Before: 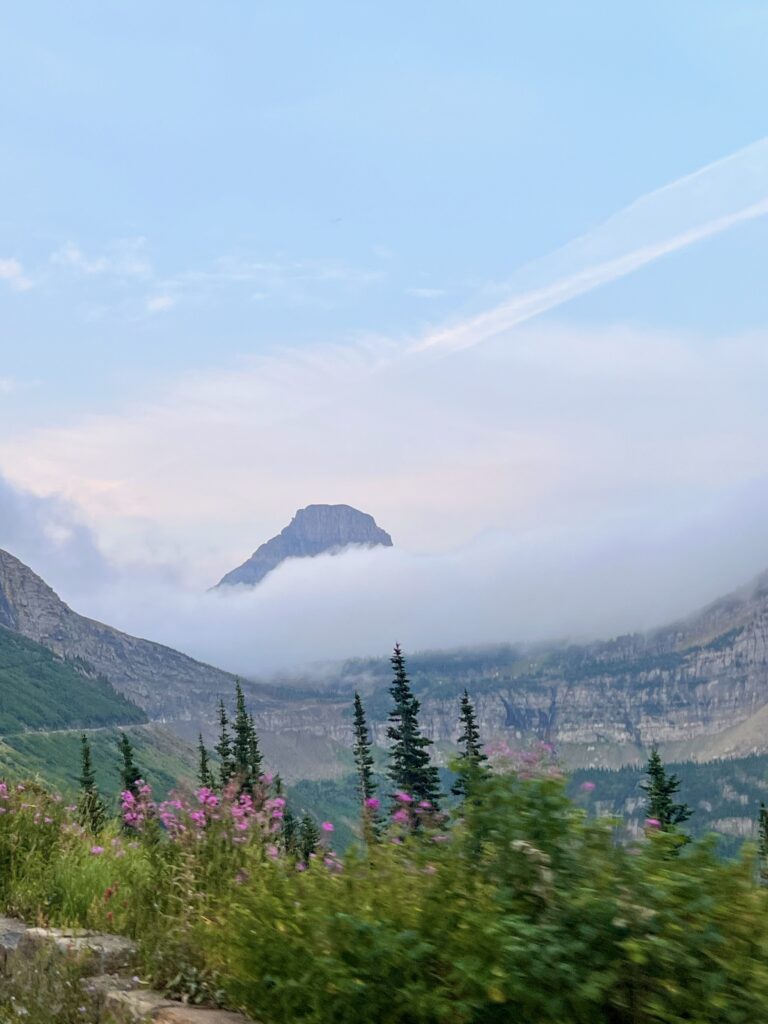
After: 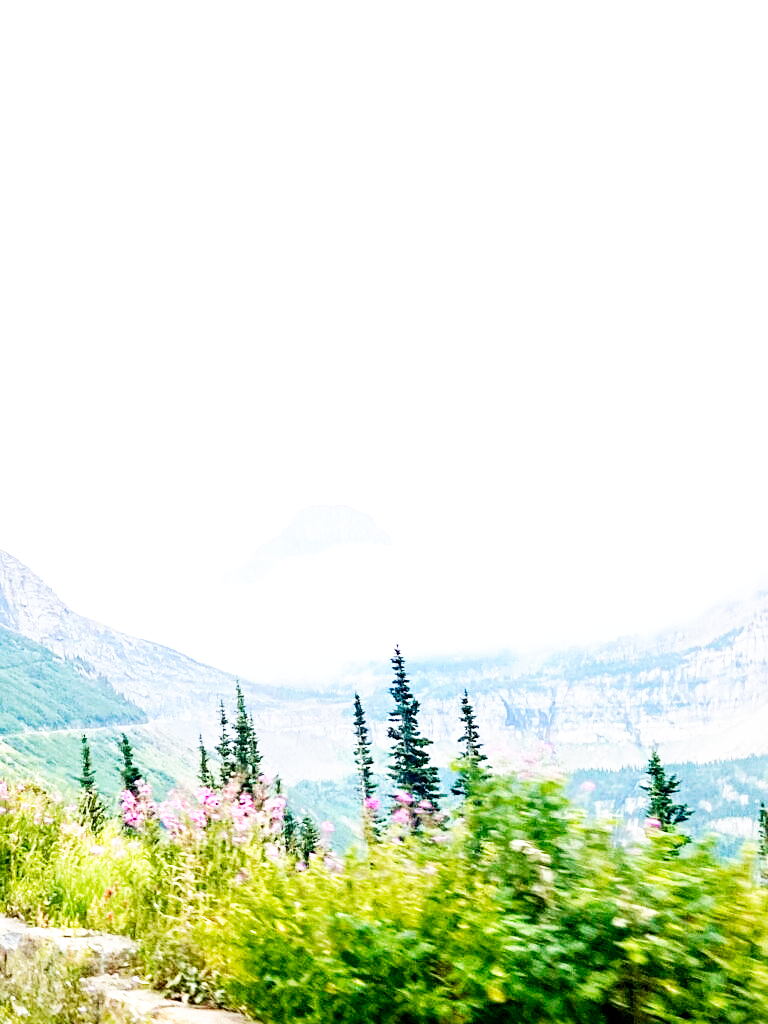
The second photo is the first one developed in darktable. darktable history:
sharpen: amount 0.215
exposure: black level correction 0, exposure 1.392 EV, compensate exposure bias true, compensate highlight preservation false
base curve: curves: ch0 [(0, 0) (0.007, 0.004) (0.027, 0.03) (0.046, 0.07) (0.207, 0.54) (0.442, 0.872) (0.673, 0.972) (1, 1)], preserve colors none
